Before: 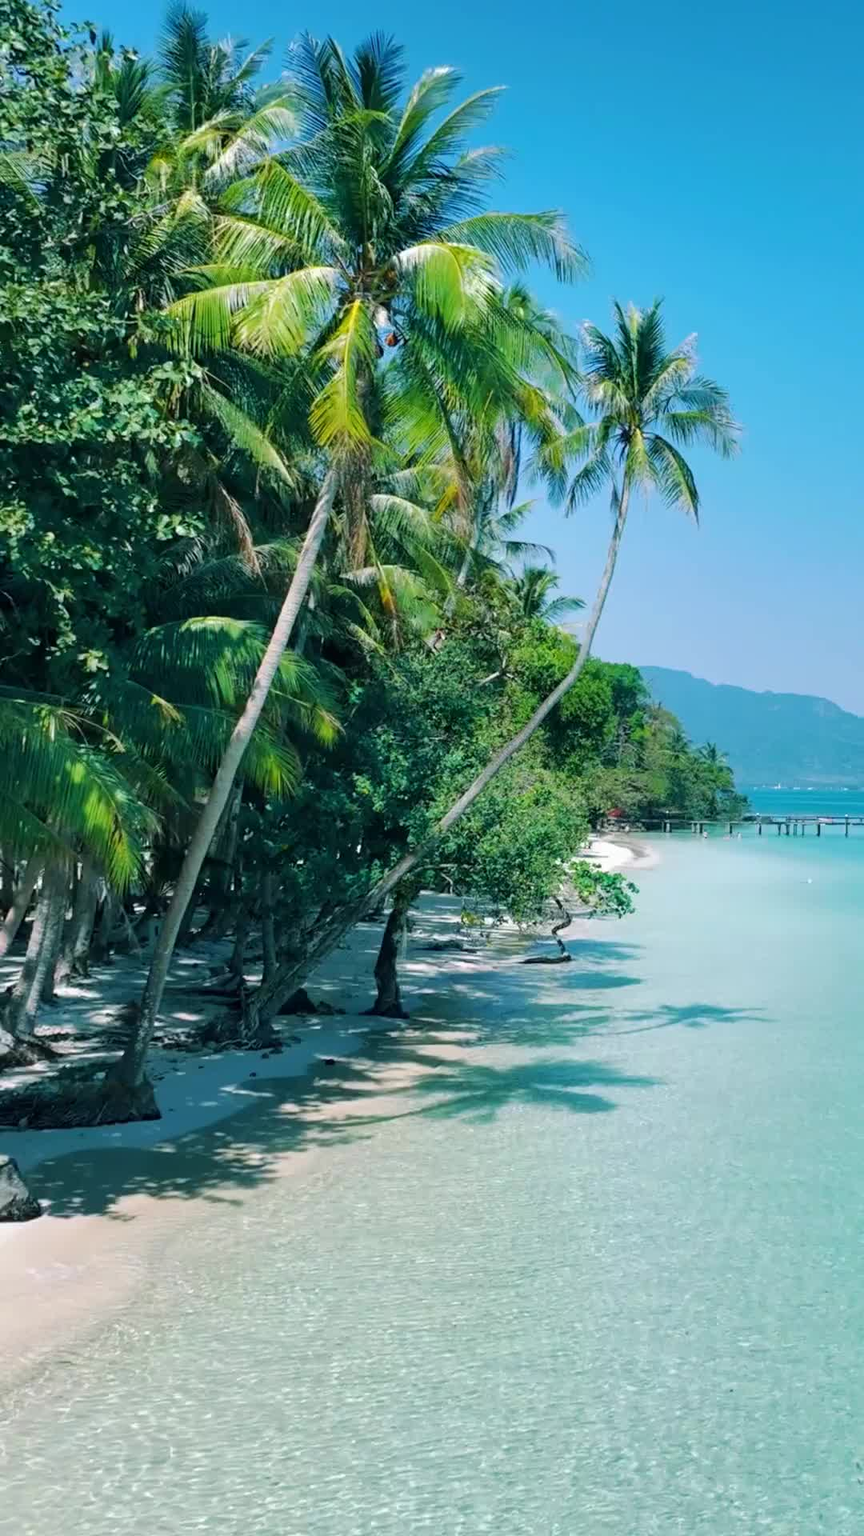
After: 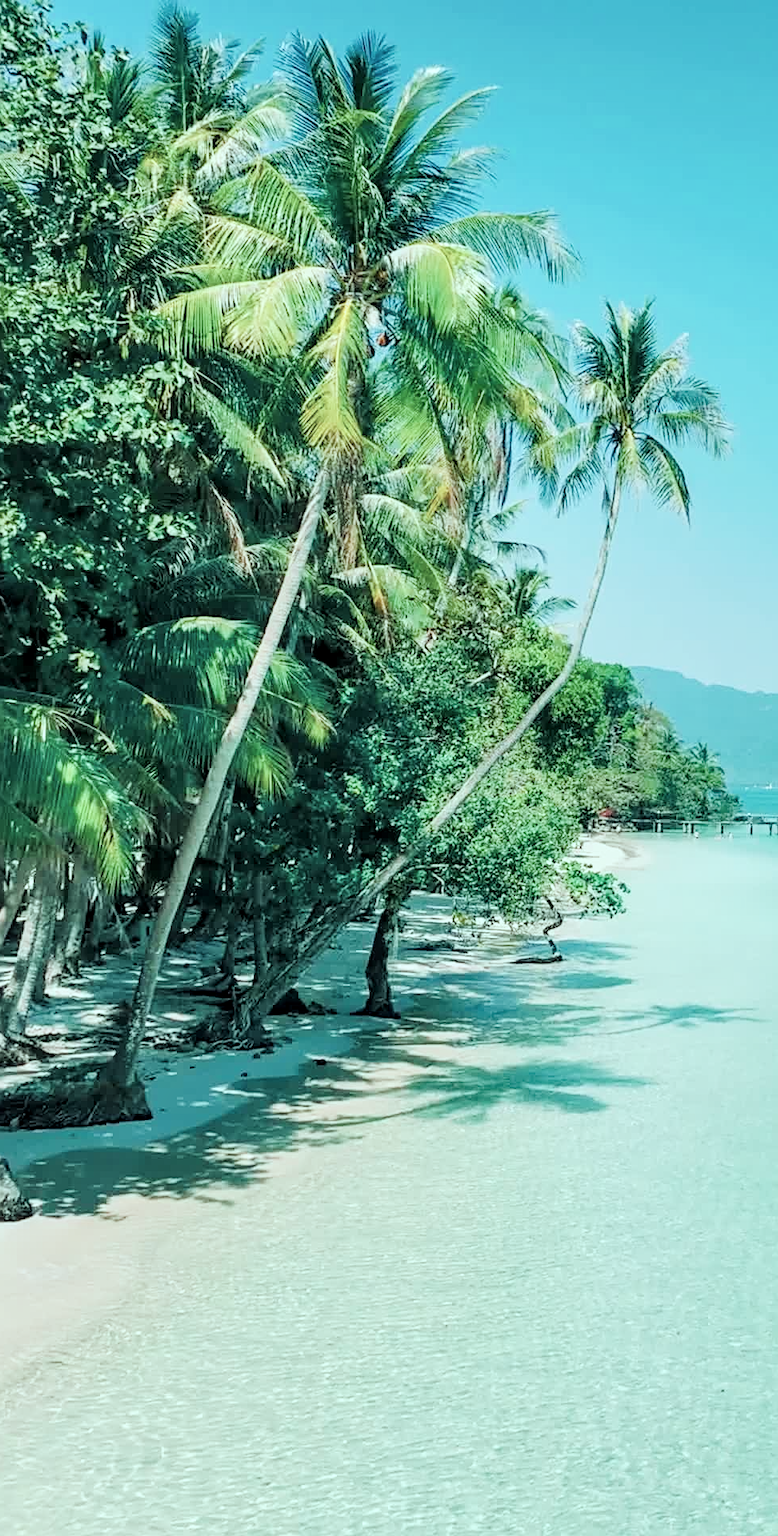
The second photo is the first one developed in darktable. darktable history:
exposure: exposure 1.2 EV, compensate highlight preservation false
color balance rgb: shadows fall-off 101%, linear chroma grading › mid-tones 7.63%, perceptual saturation grading › mid-tones 11.68%, mask middle-gray fulcrum 22.45%, global vibrance 10.11%, saturation formula JzAzBz (2021)
sharpen: on, module defaults
white balance: red 1.08, blue 0.791
filmic rgb: black relative exposure -7.65 EV, white relative exposure 4.56 EV, hardness 3.61
crop and rotate: left 1.088%, right 8.807%
color correction: highlights a* -12.64, highlights b* -18.1, saturation 0.7
local contrast: on, module defaults
